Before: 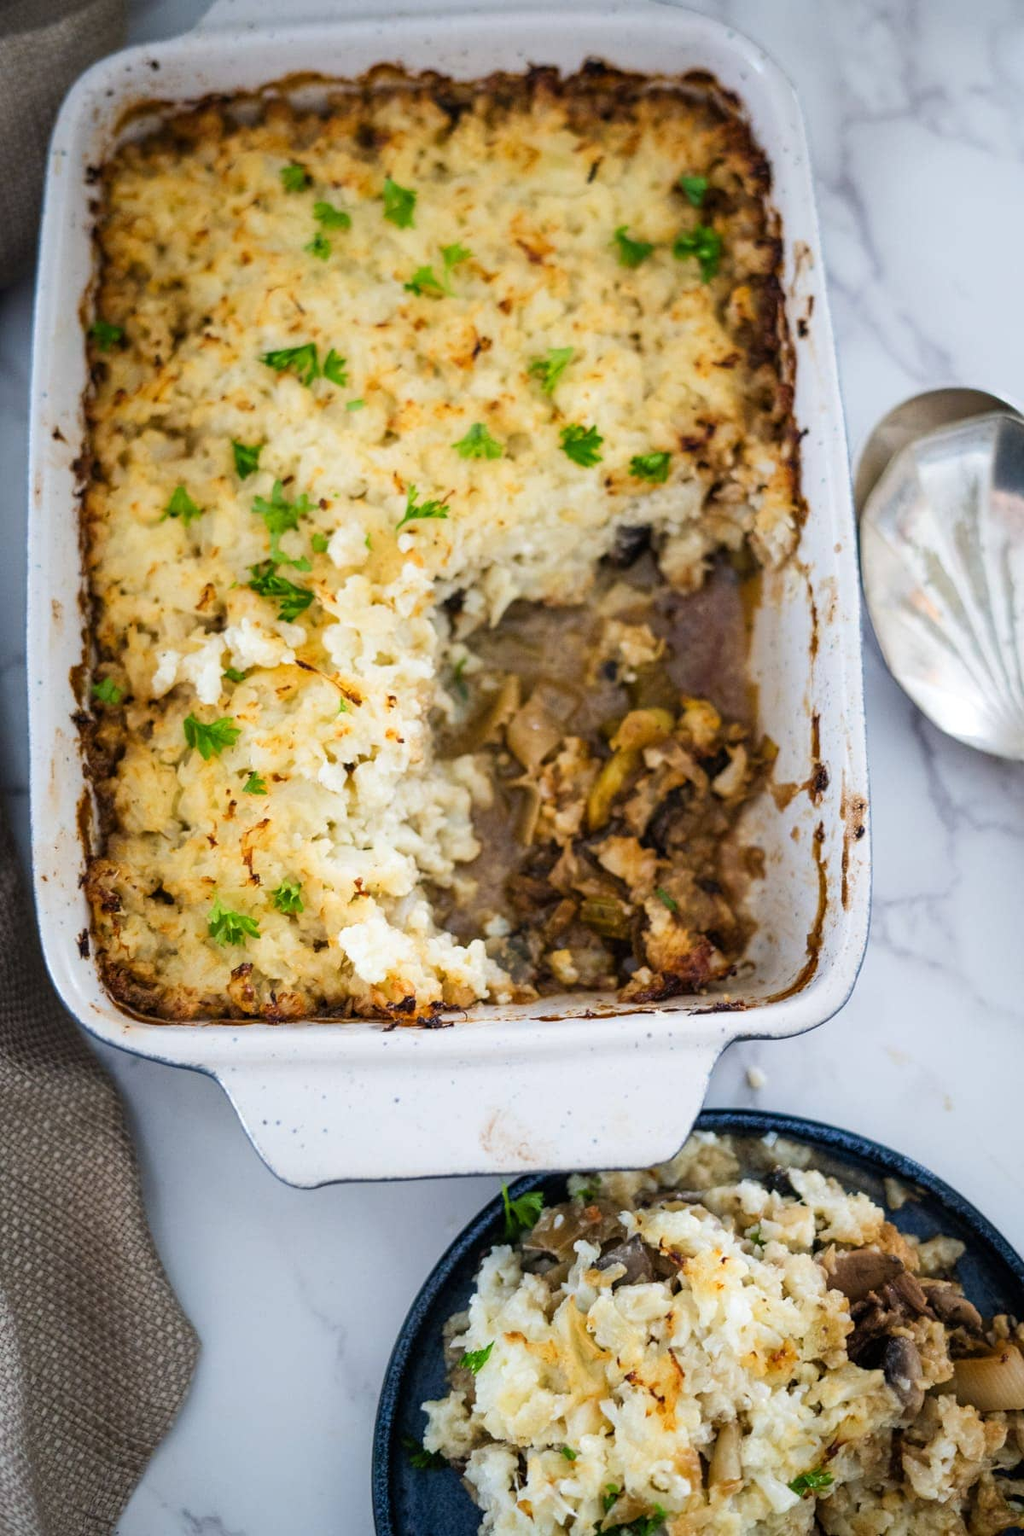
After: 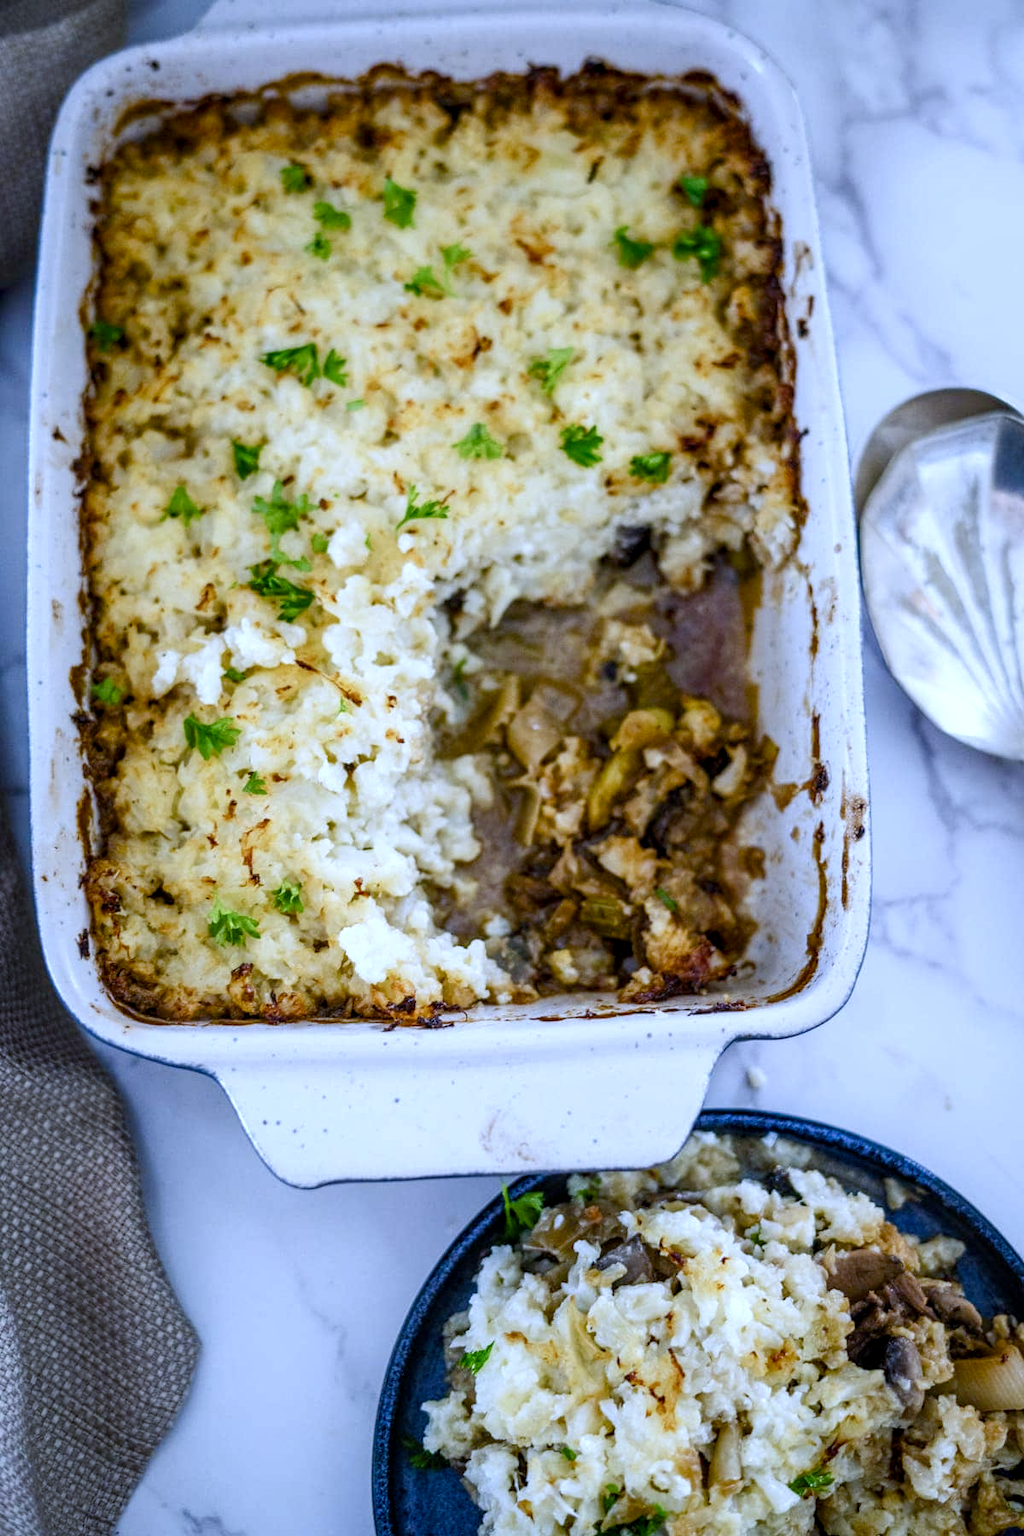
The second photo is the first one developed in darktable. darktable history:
white balance: red 0.871, blue 1.249
local contrast: detail 130%
color balance rgb: perceptual saturation grading › global saturation 20%, perceptual saturation grading › highlights -50%, perceptual saturation grading › shadows 30%
